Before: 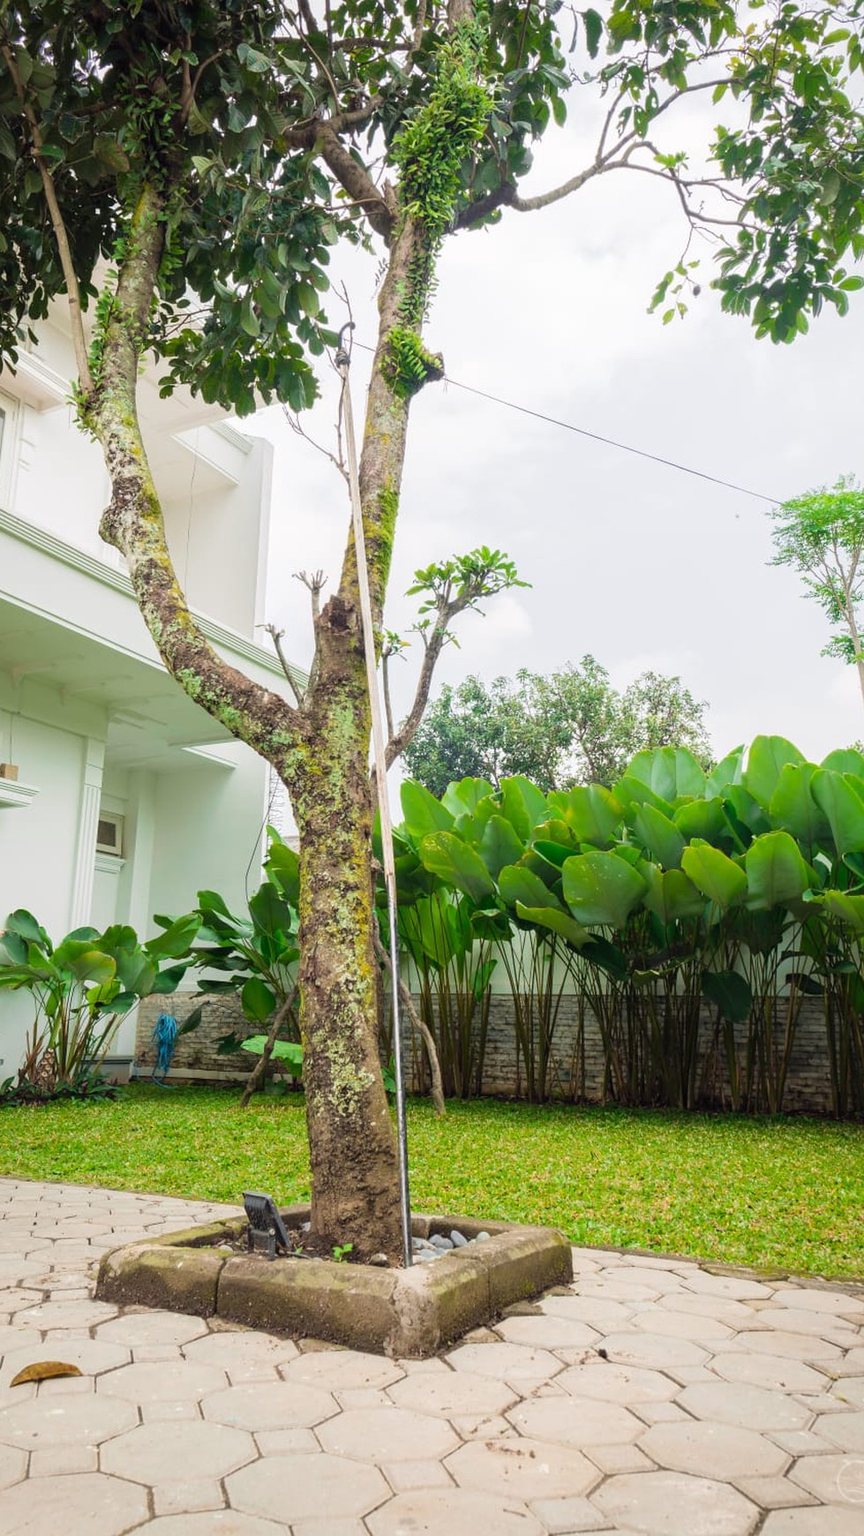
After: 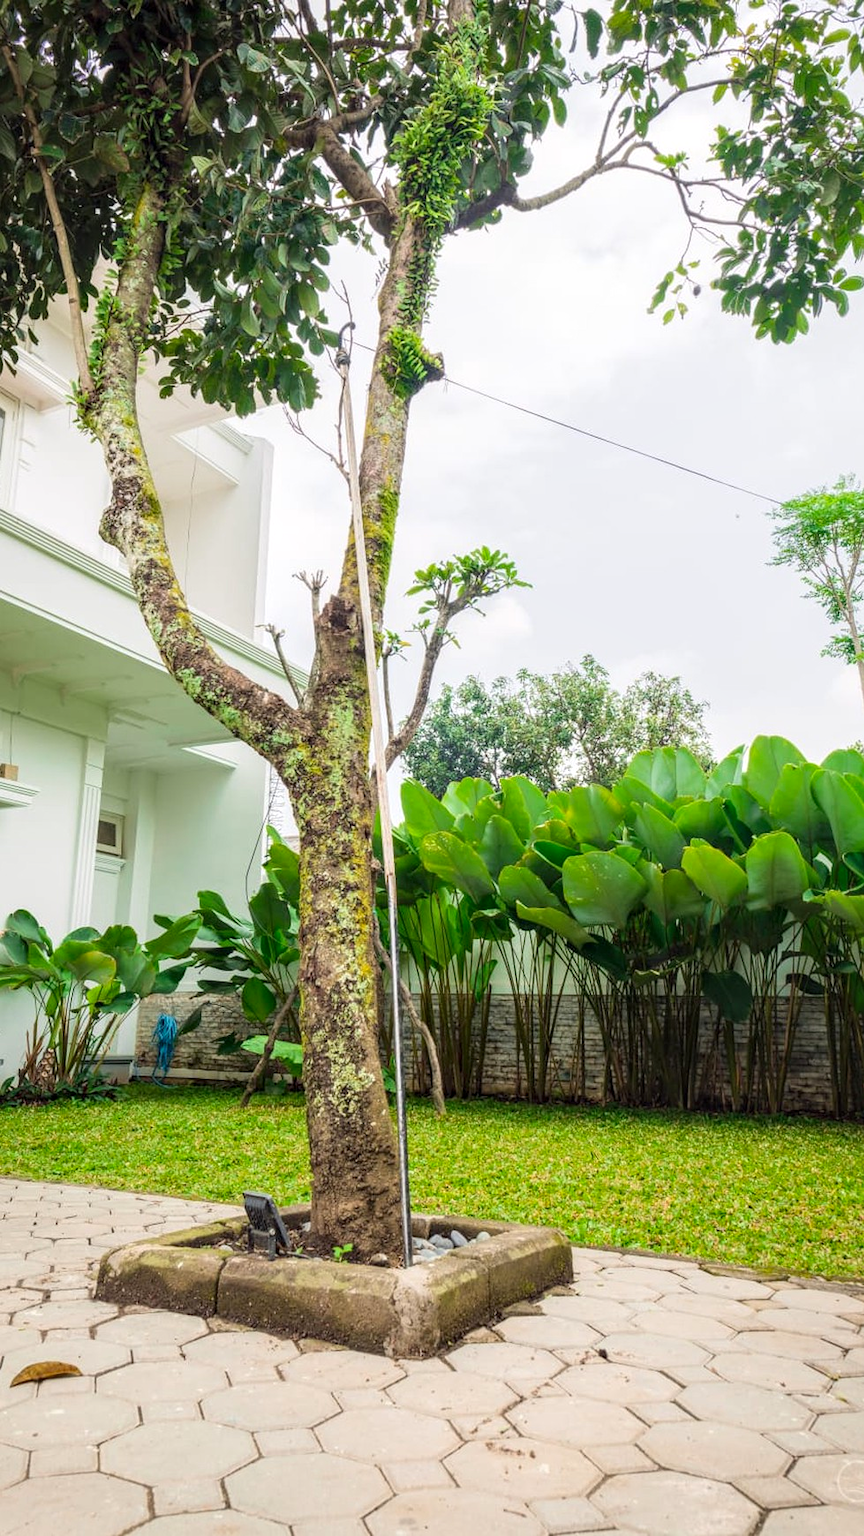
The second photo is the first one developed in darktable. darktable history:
local contrast: on, module defaults
contrast brightness saturation: contrast 0.095, brightness 0.036, saturation 0.094
